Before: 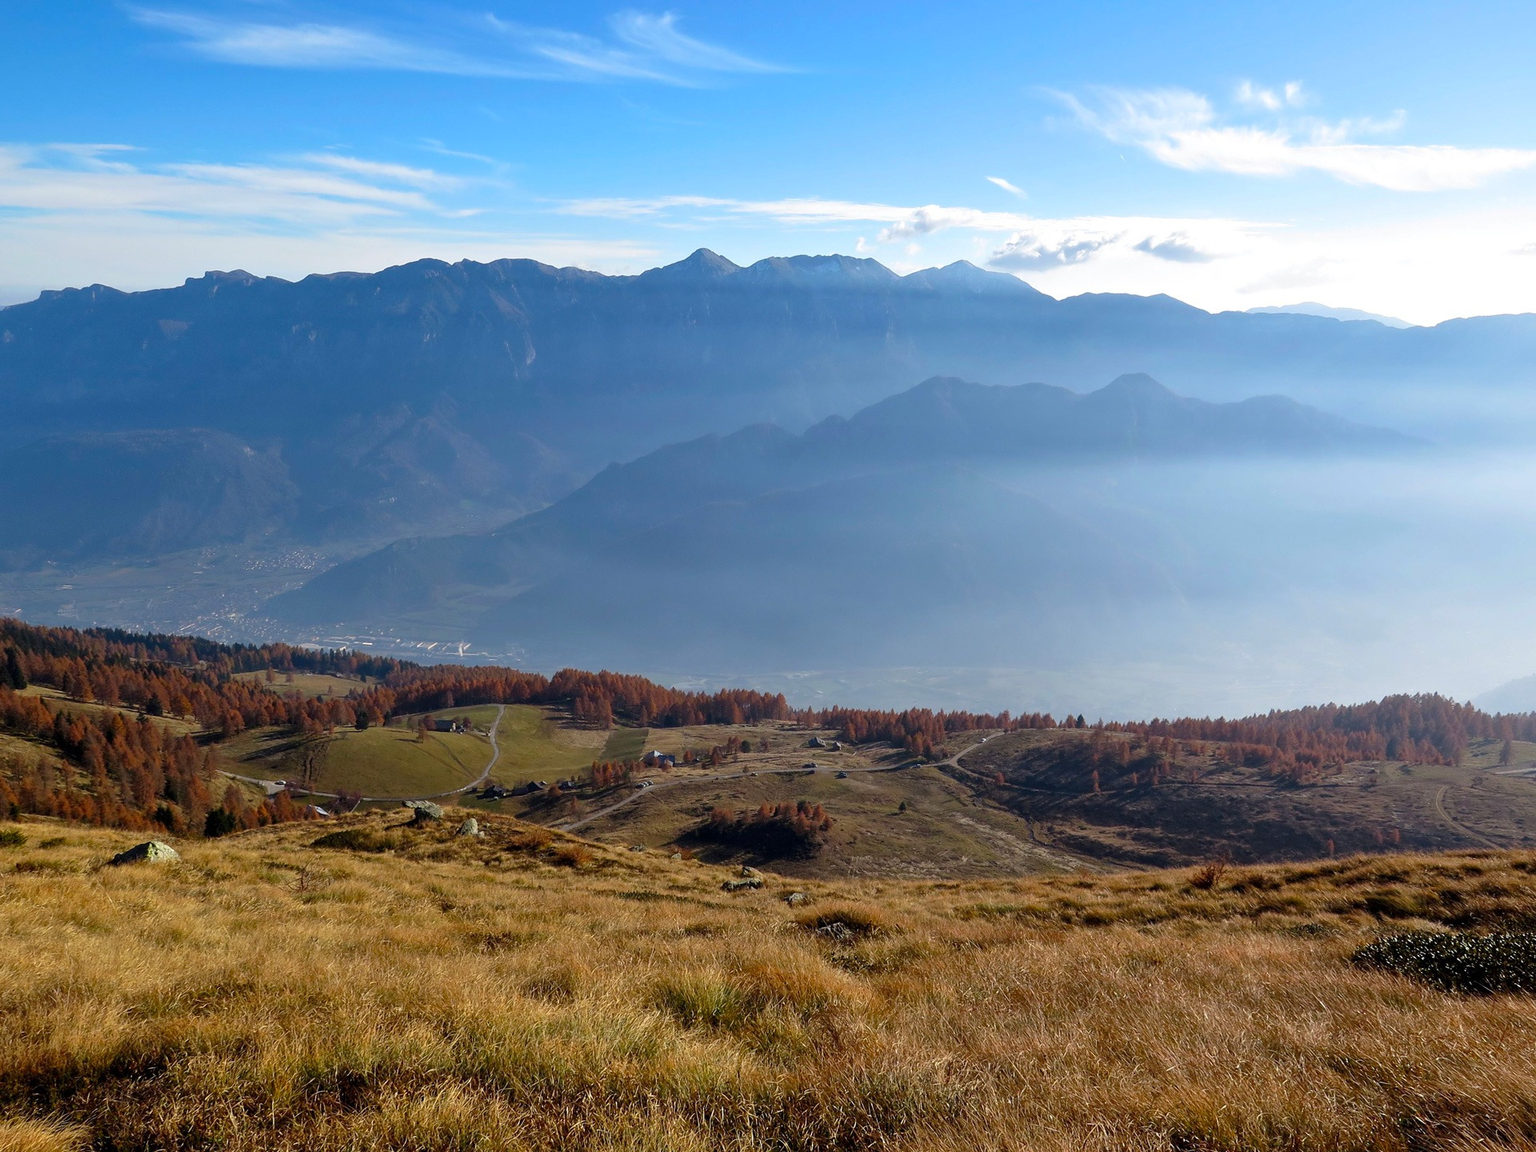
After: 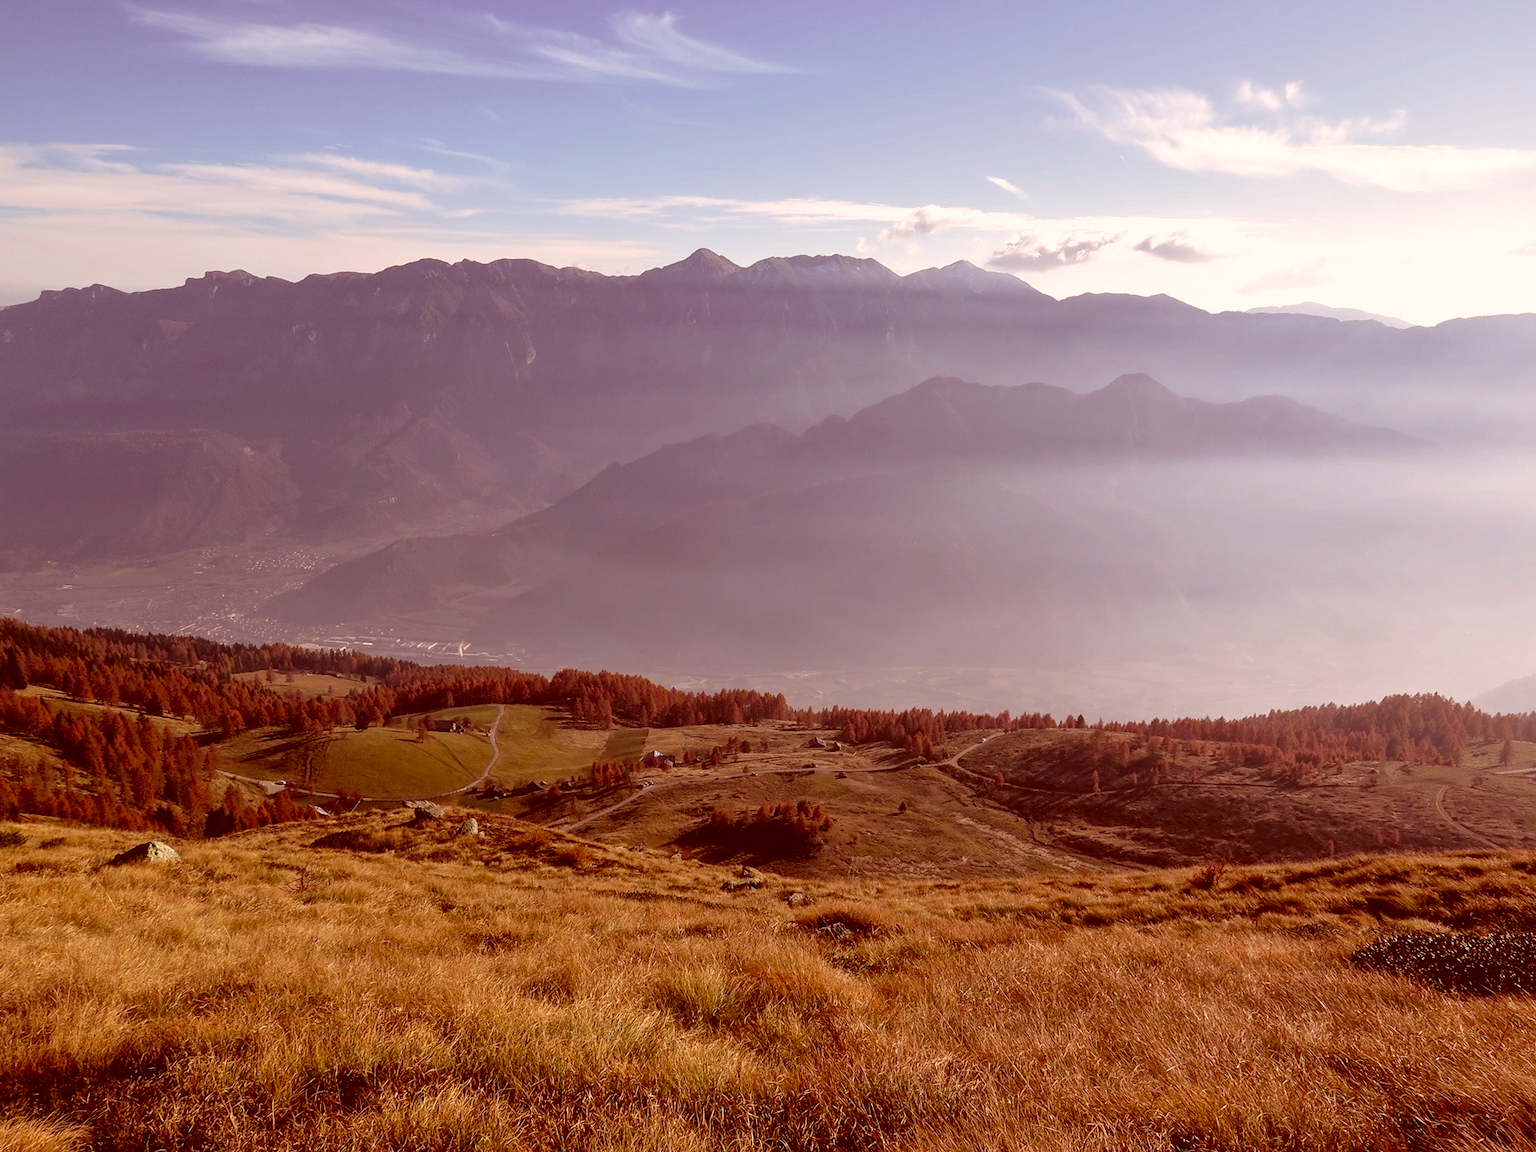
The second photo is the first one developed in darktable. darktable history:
color correction: highlights a* 9.04, highlights b* 9.07, shadows a* 39.53, shadows b* 39.77, saturation 0.77
local contrast: detail 109%
